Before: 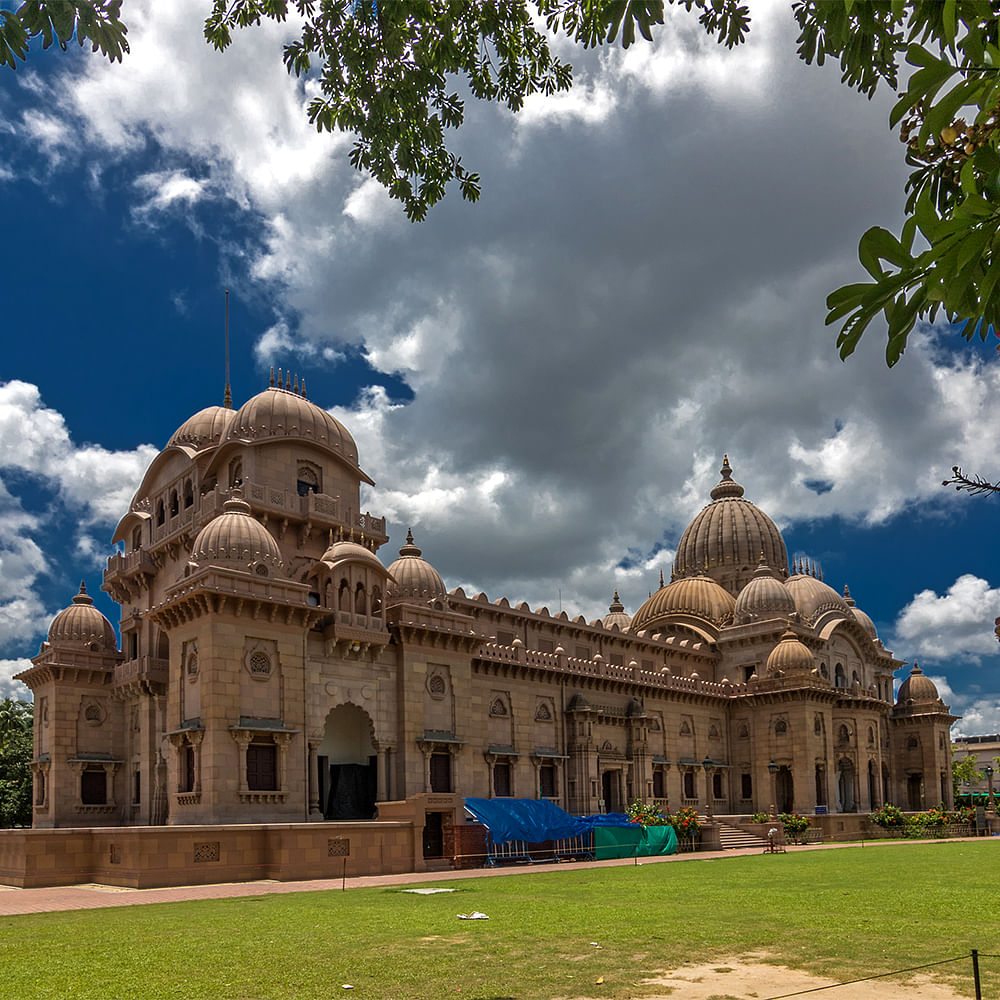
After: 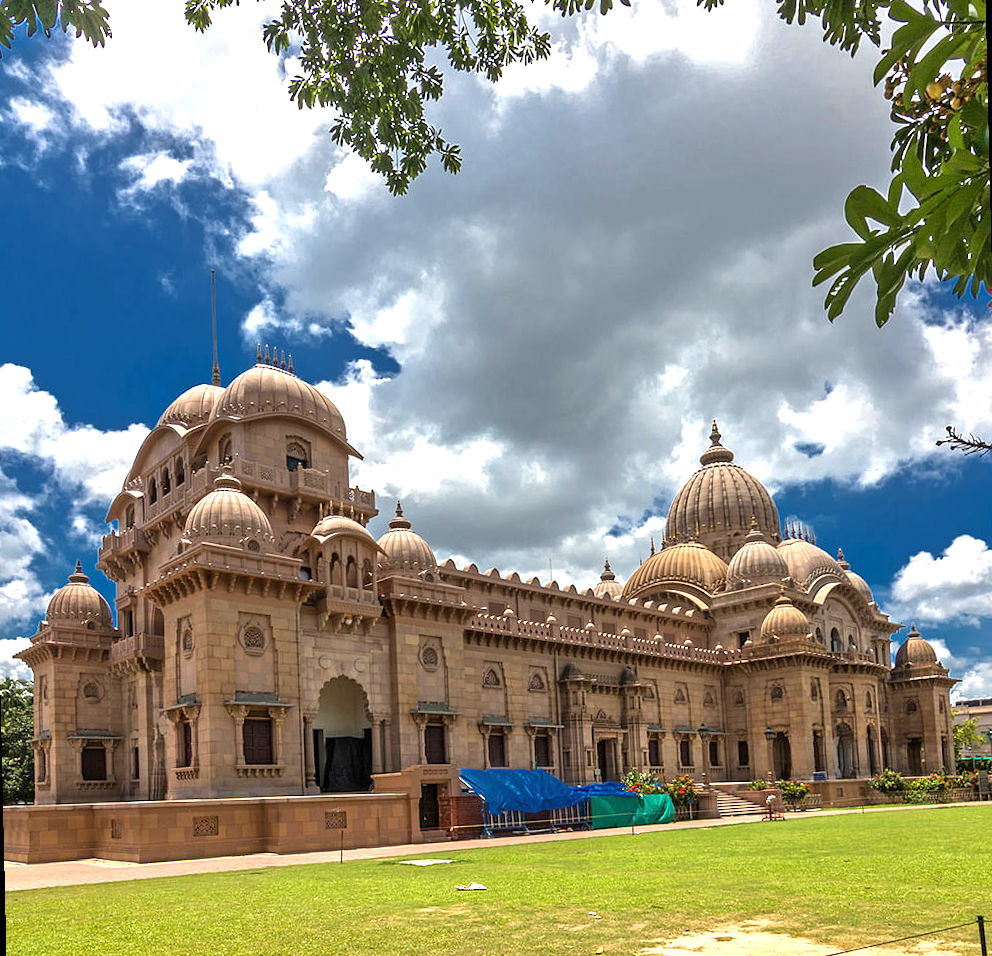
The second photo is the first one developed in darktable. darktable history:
rotate and perspective: rotation -1.32°, lens shift (horizontal) -0.031, crop left 0.015, crop right 0.985, crop top 0.047, crop bottom 0.982
exposure: black level correction 0, exposure 1.1 EV, compensate highlight preservation false
